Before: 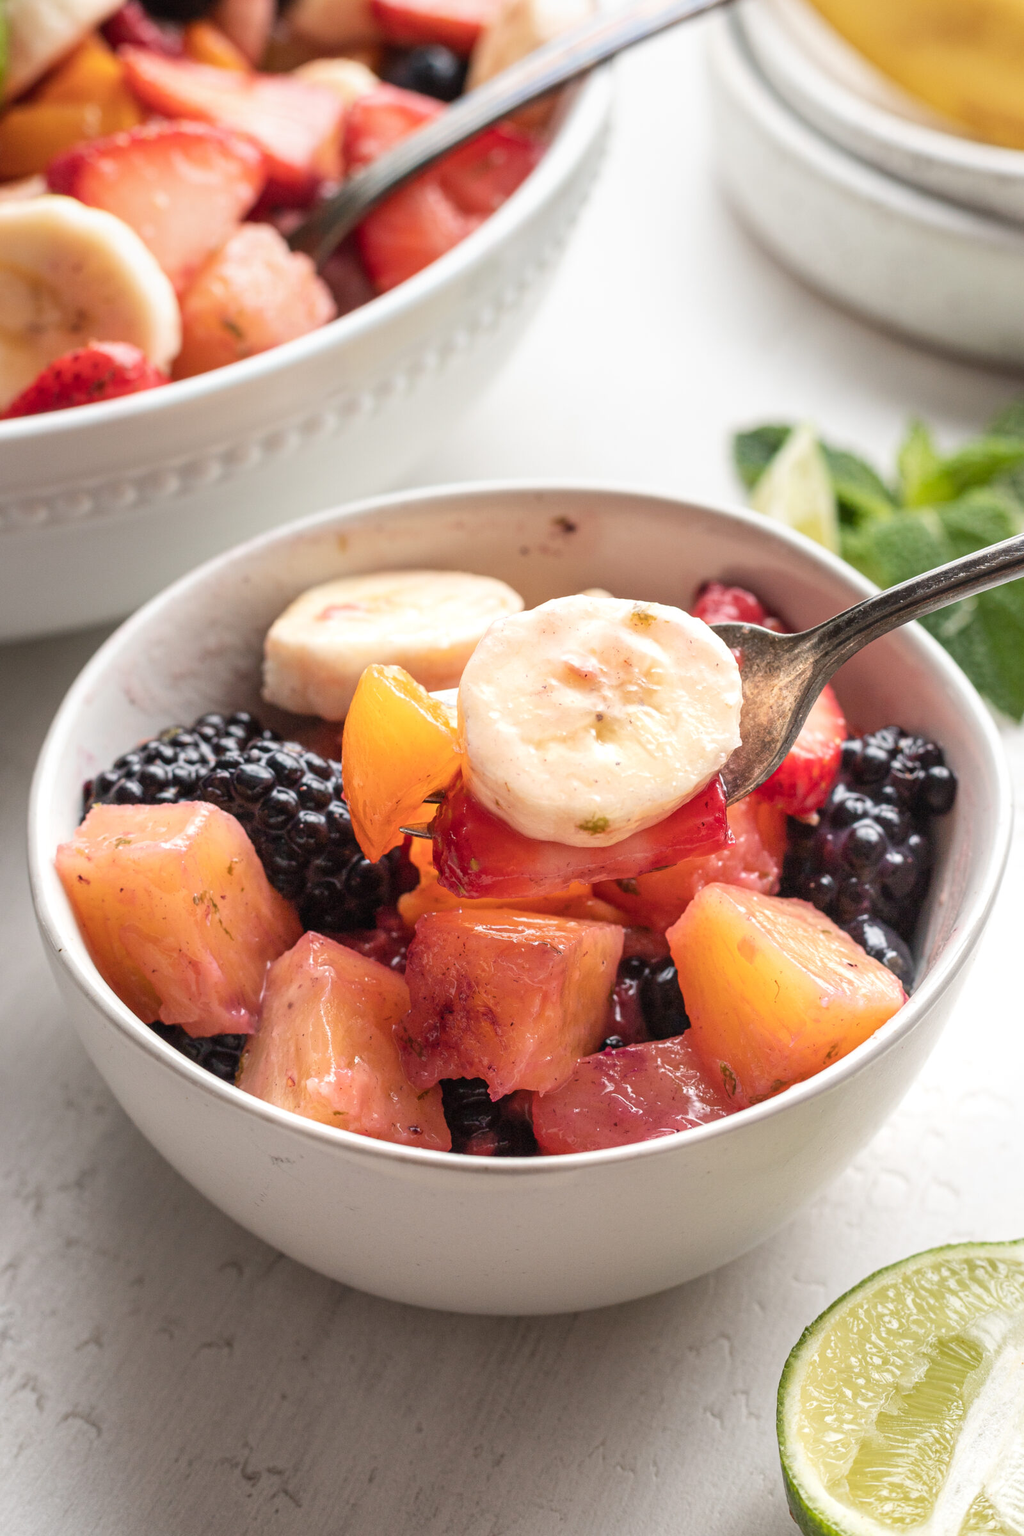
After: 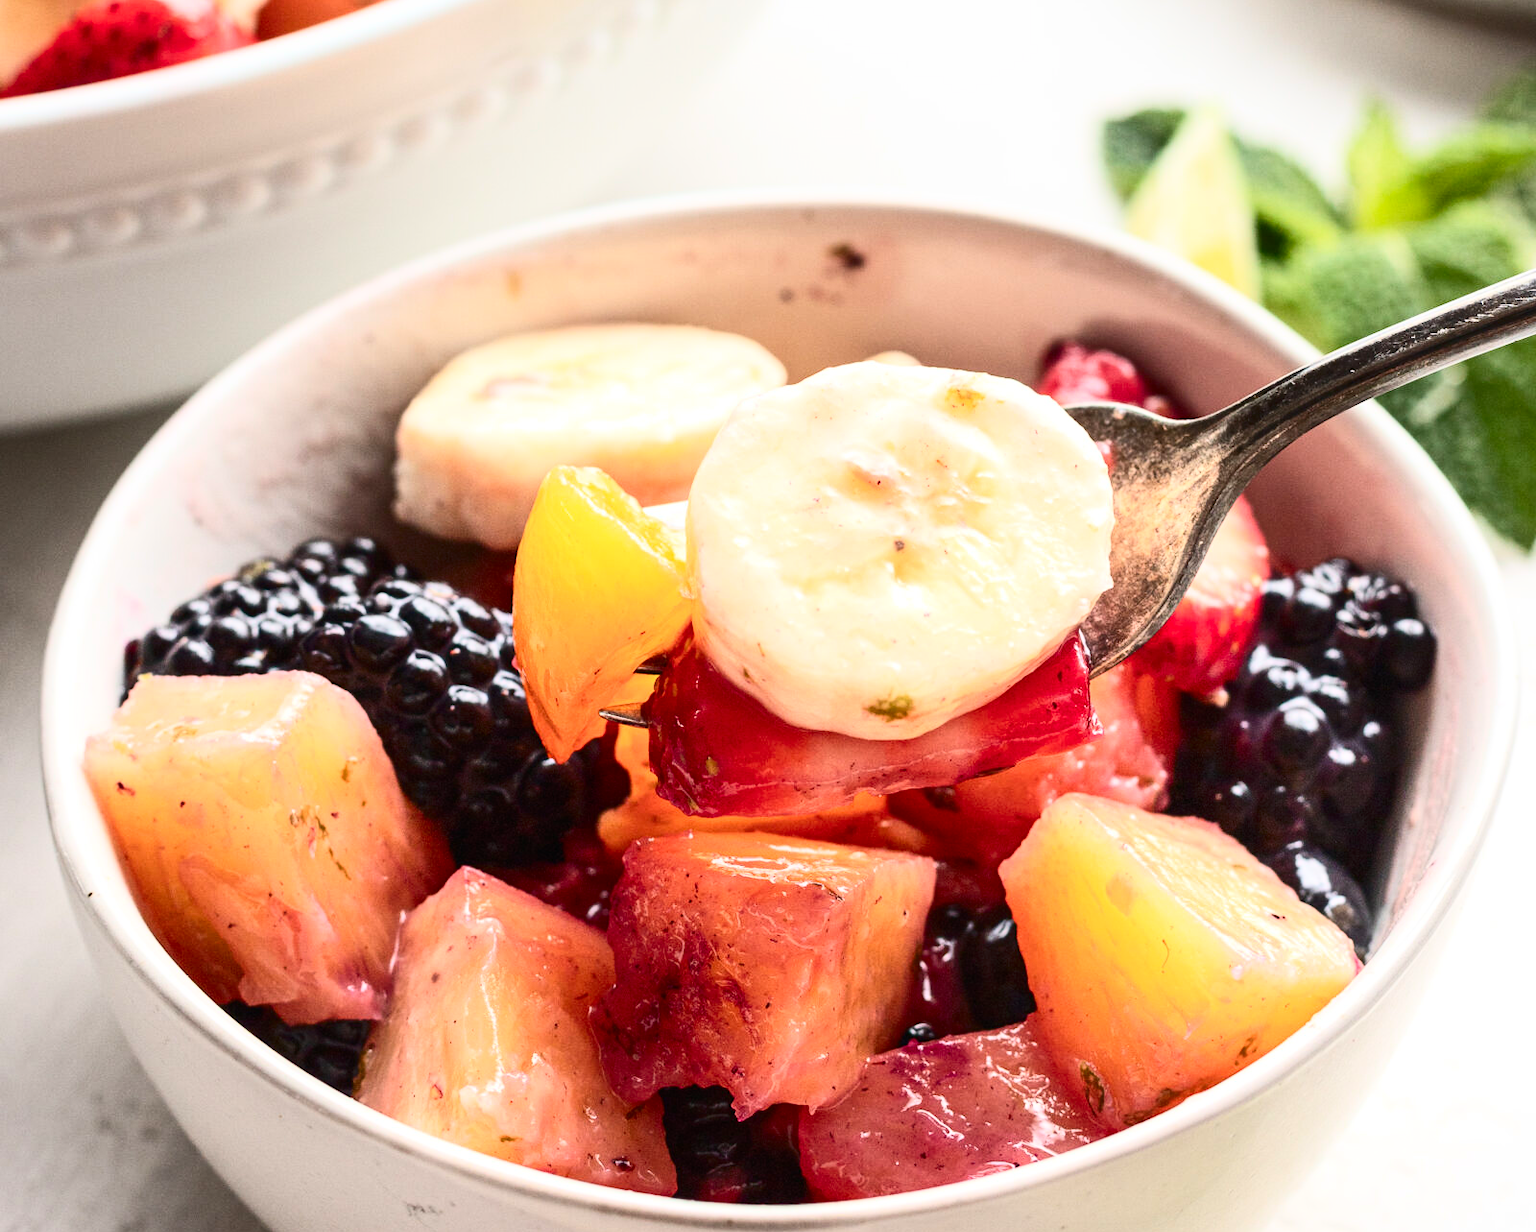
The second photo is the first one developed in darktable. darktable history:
contrast brightness saturation: contrast 0.4, brightness 0.1, saturation 0.21
crop and rotate: top 23.043%, bottom 23.437%
